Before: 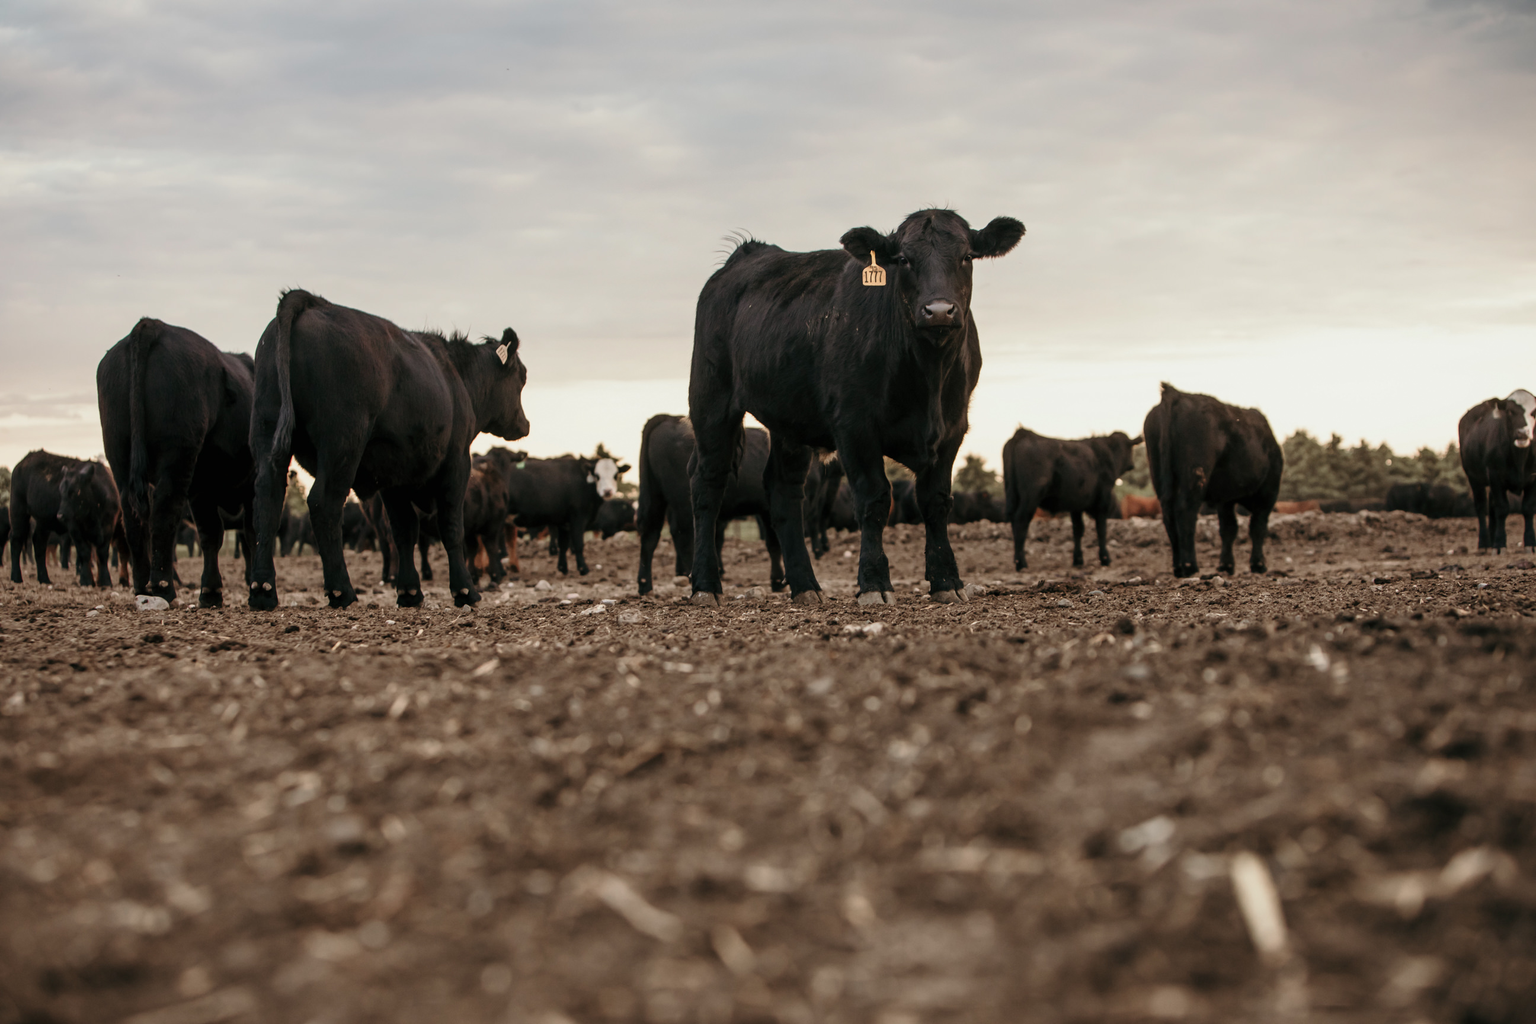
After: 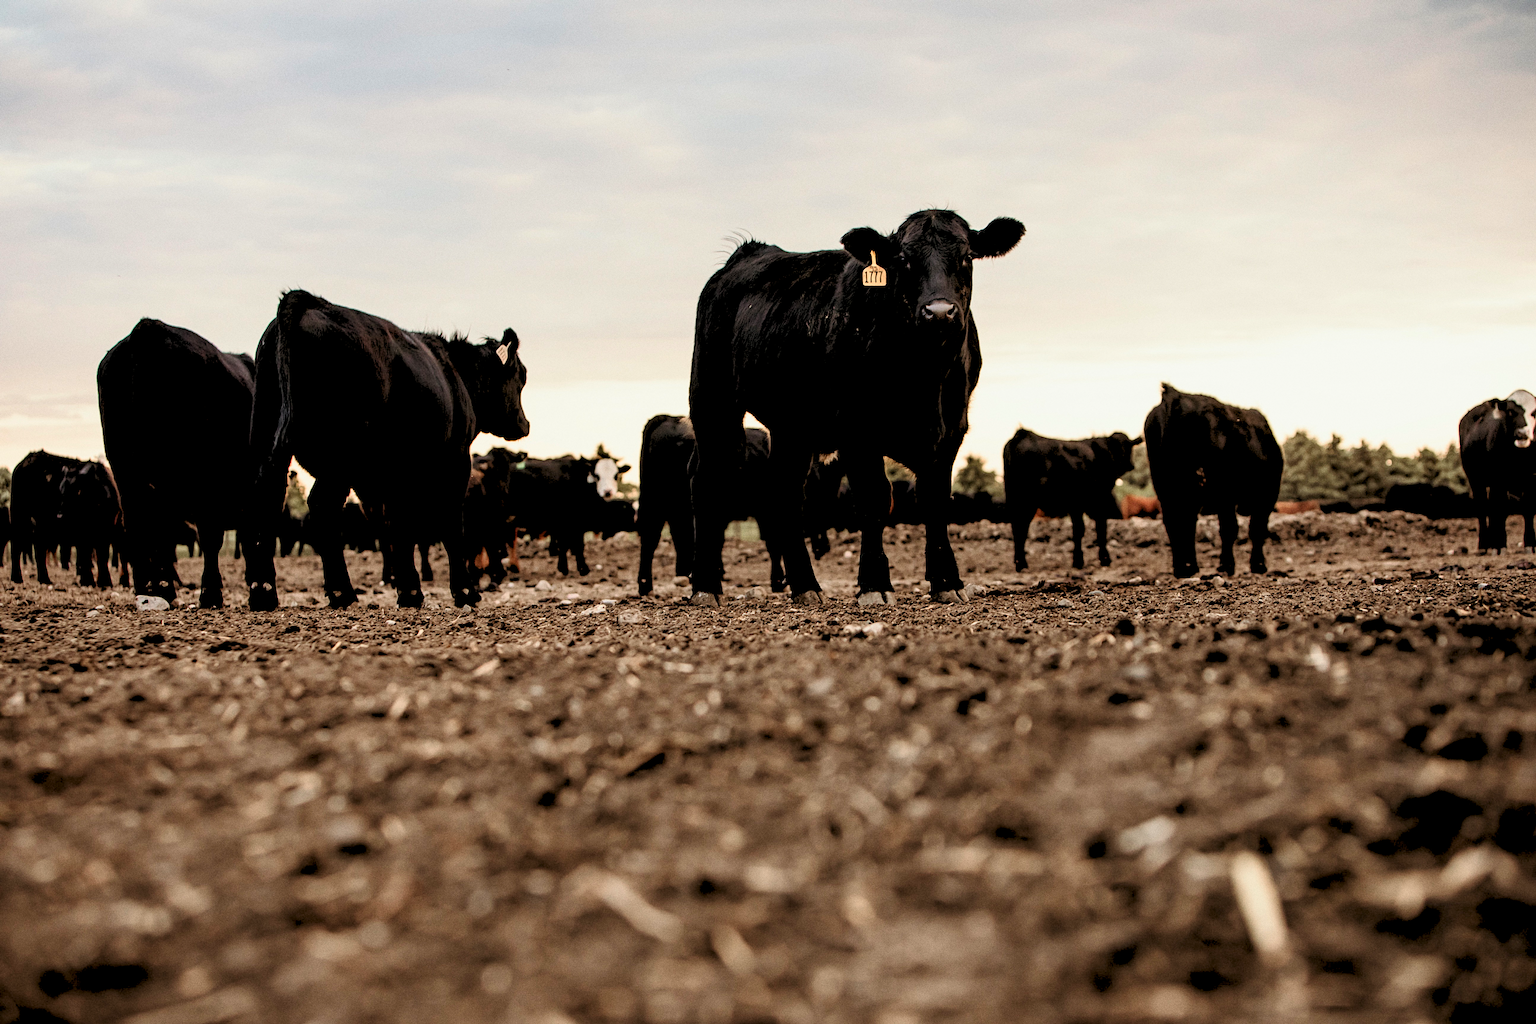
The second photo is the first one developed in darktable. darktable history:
contrast brightness saturation: contrast 0.19, brightness -0.11, saturation 0.21
grain: coarseness 0.47 ISO
sharpen: radius 1.272, amount 0.305, threshold 0
rgb levels: levels [[0.027, 0.429, 0.996], [0, 0.5, 1], [0, 0.5, 1]]
